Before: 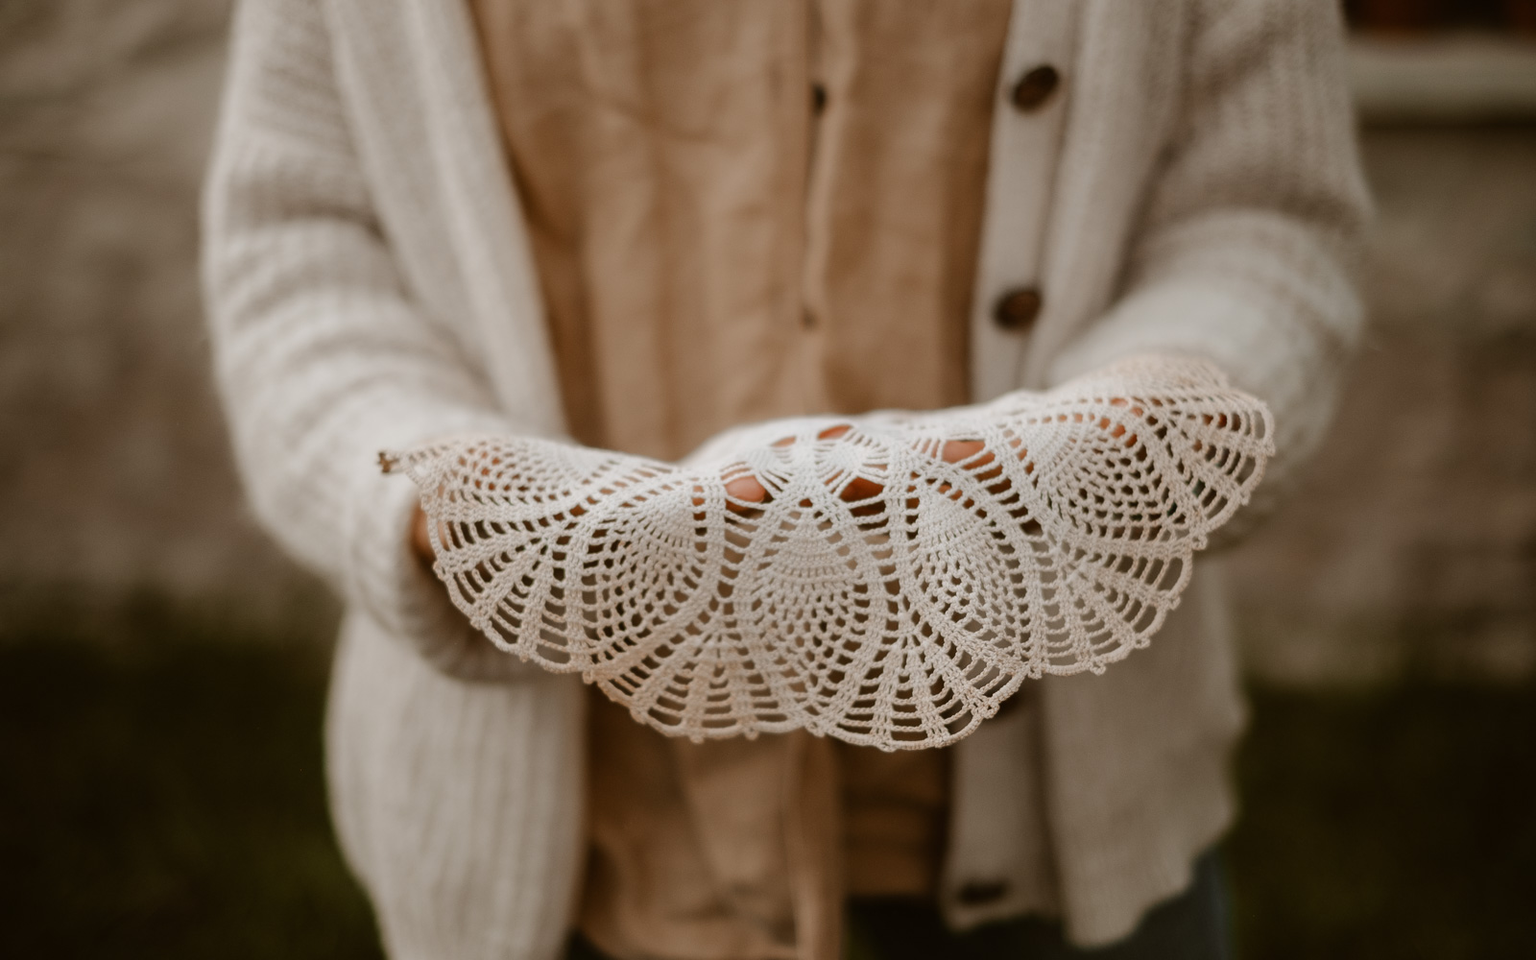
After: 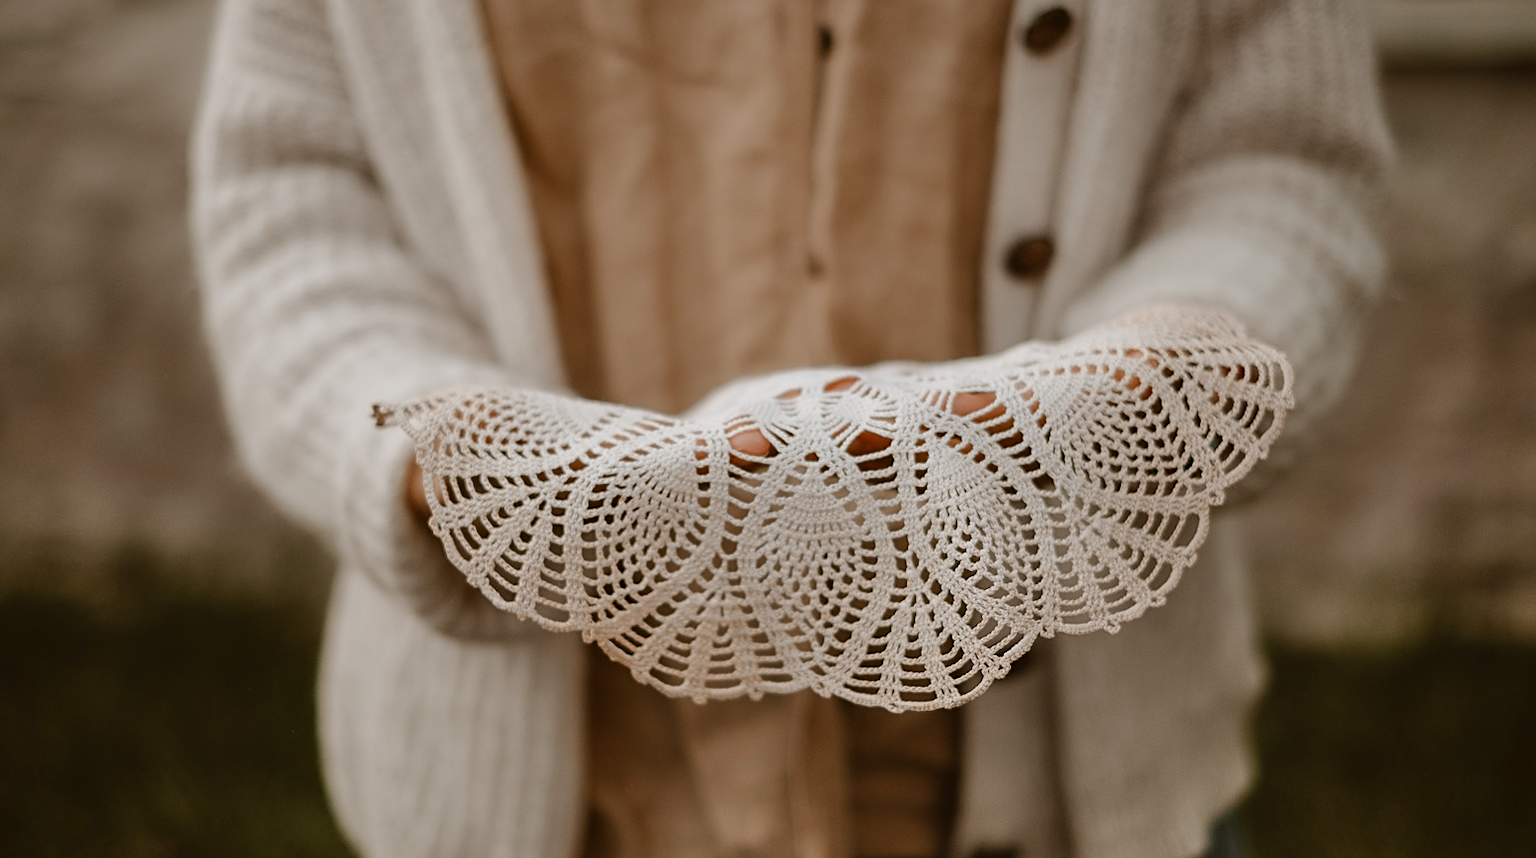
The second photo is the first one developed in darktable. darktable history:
sharpen: on, module defaults
crop: left 1.103%, top 6.122%, right 1.614%, bottom 6.803%
shadows and highlights: highlights color adjustment 49.65%, low approximation 0.01, soften with gaussian
